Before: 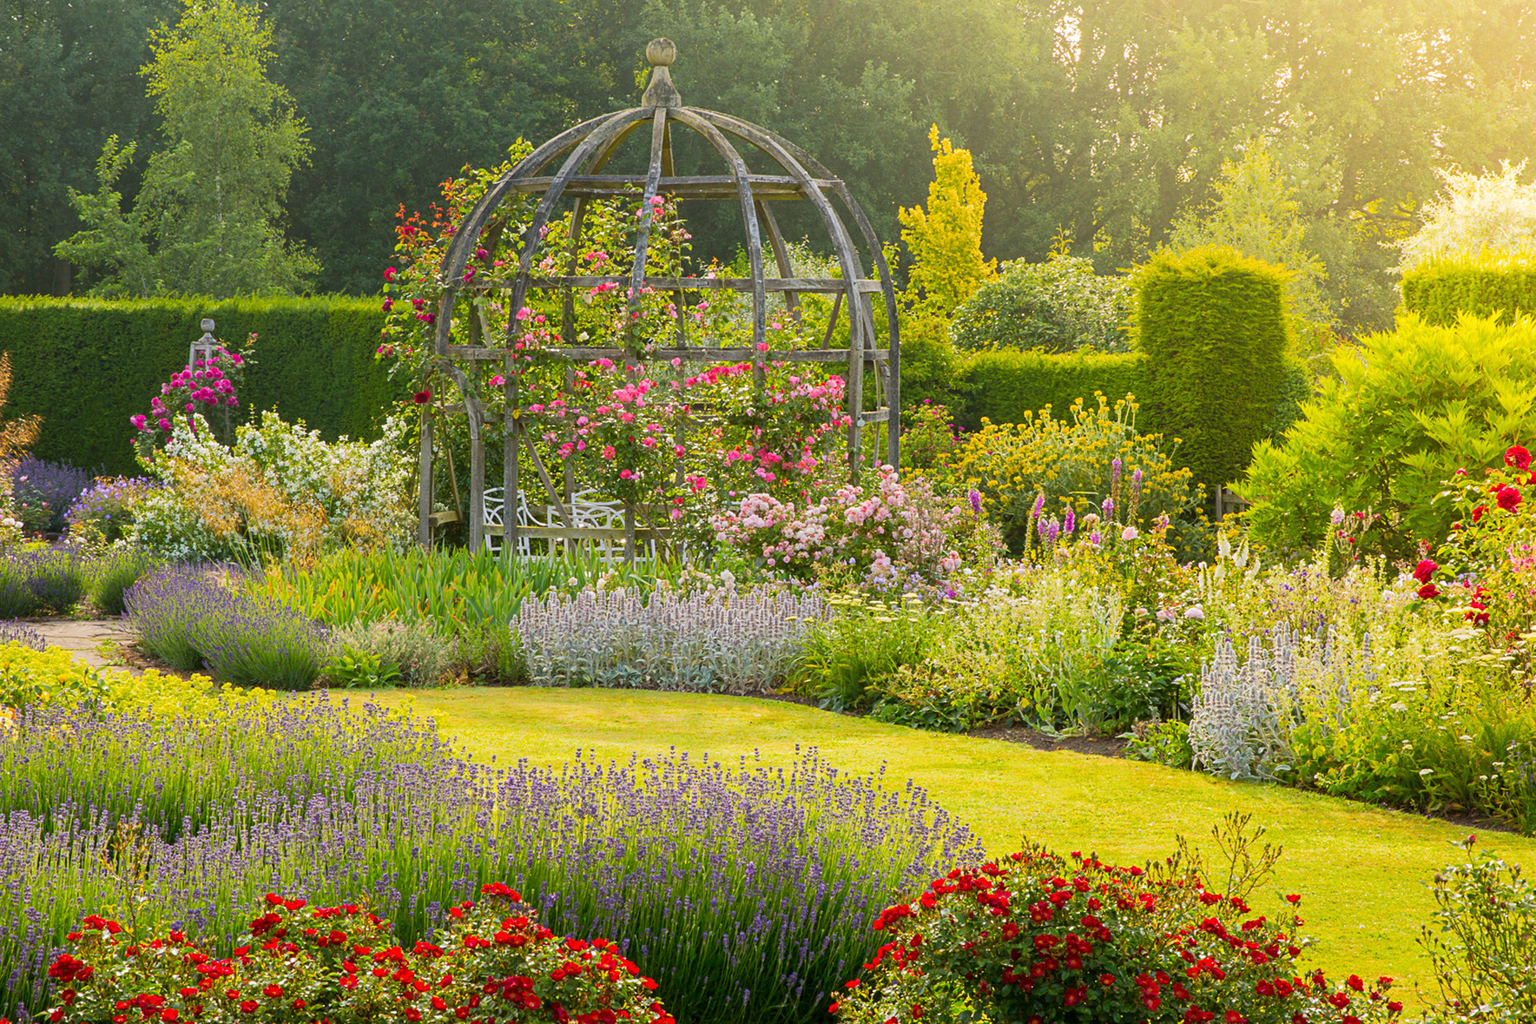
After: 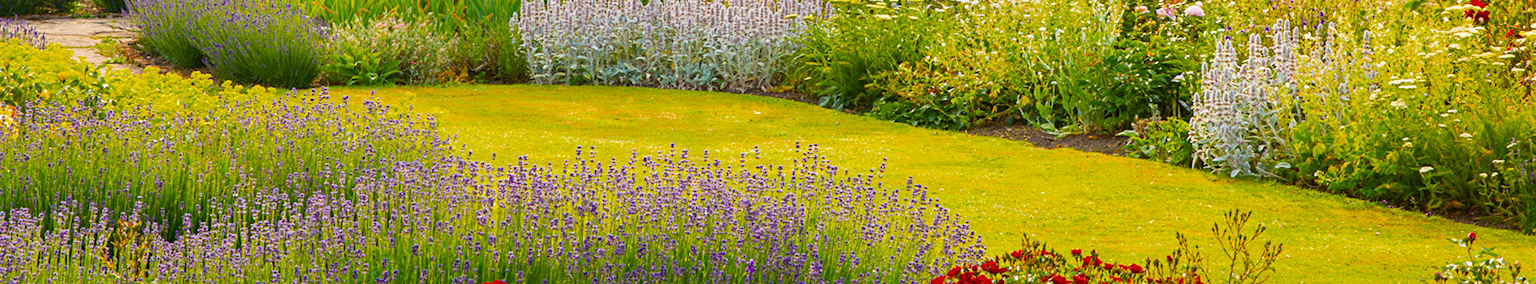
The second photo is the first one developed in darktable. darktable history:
crop and rotate: top 58.905%, bottom 13.328%
color zones: curves: ch0 [(0.068, 0.464) (0.25, 0.5) (0.48, 0.508) (0.75, 0.536) (0.886, 0.476) (0.967, 0.456)]; ch1 [(0.066, 0.456) (0.25, 0.5) (0.616, 0.508) (0.746, 0.56) (0.934, 0.444)], mix -123.69%
color balance rgb: perceptual saturation grading › global saturation 25.887%, perceptual brilliance grading › highlights 8.356%, perceptual brilliance grading › mid-tones 3.919%, perceptual brilliance grading › shadows 1.257%, saturation formula JzAzBz (2021)
